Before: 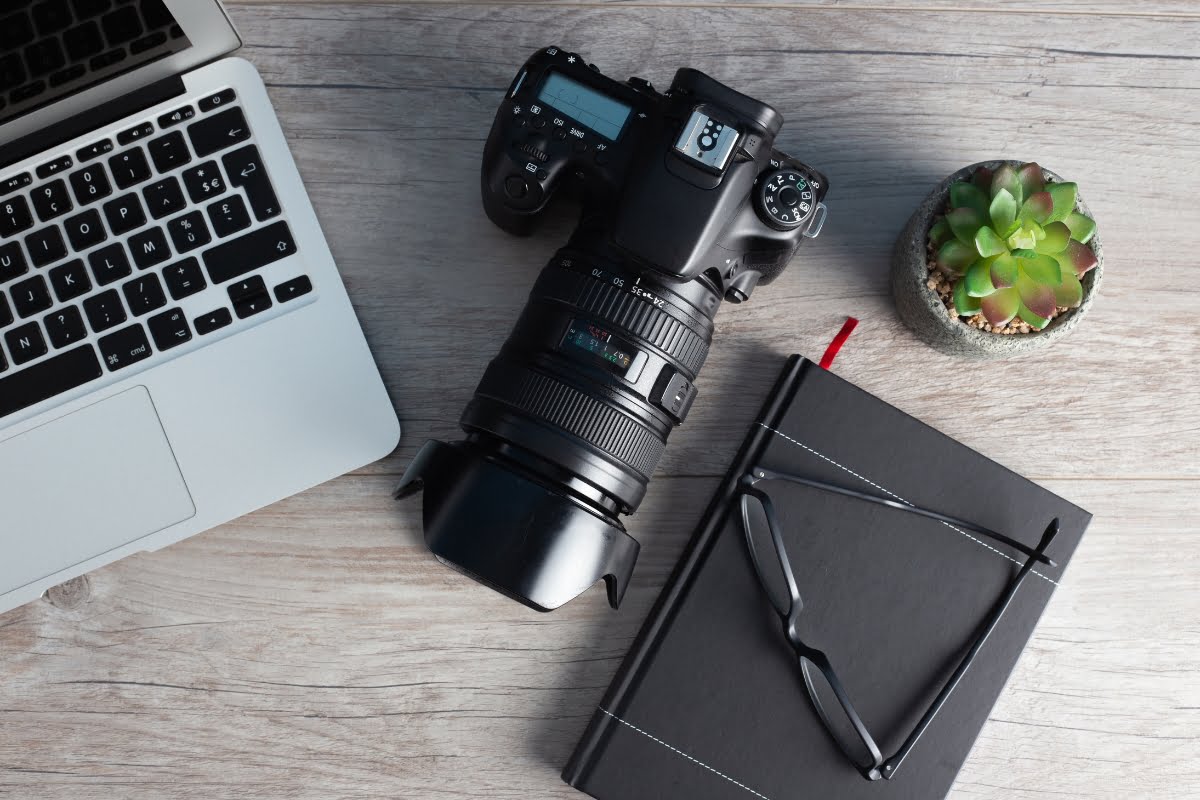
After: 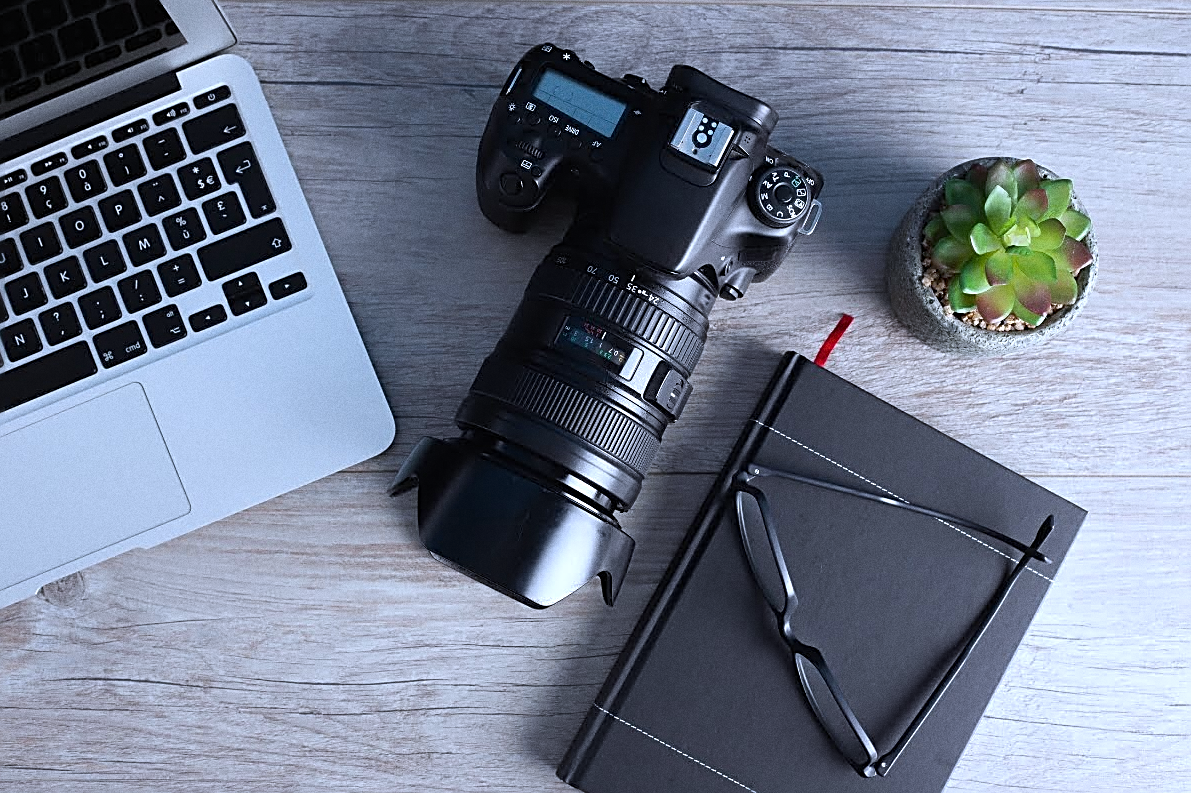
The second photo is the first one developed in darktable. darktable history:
sharpen: amount 0.75
crop: left 0.434%, top 0.485%, right 0.244%, bottom 0.386%
grain: coarseness 0.09 ISO
white balance: red 0.948, green 1.02, blue 1.176
